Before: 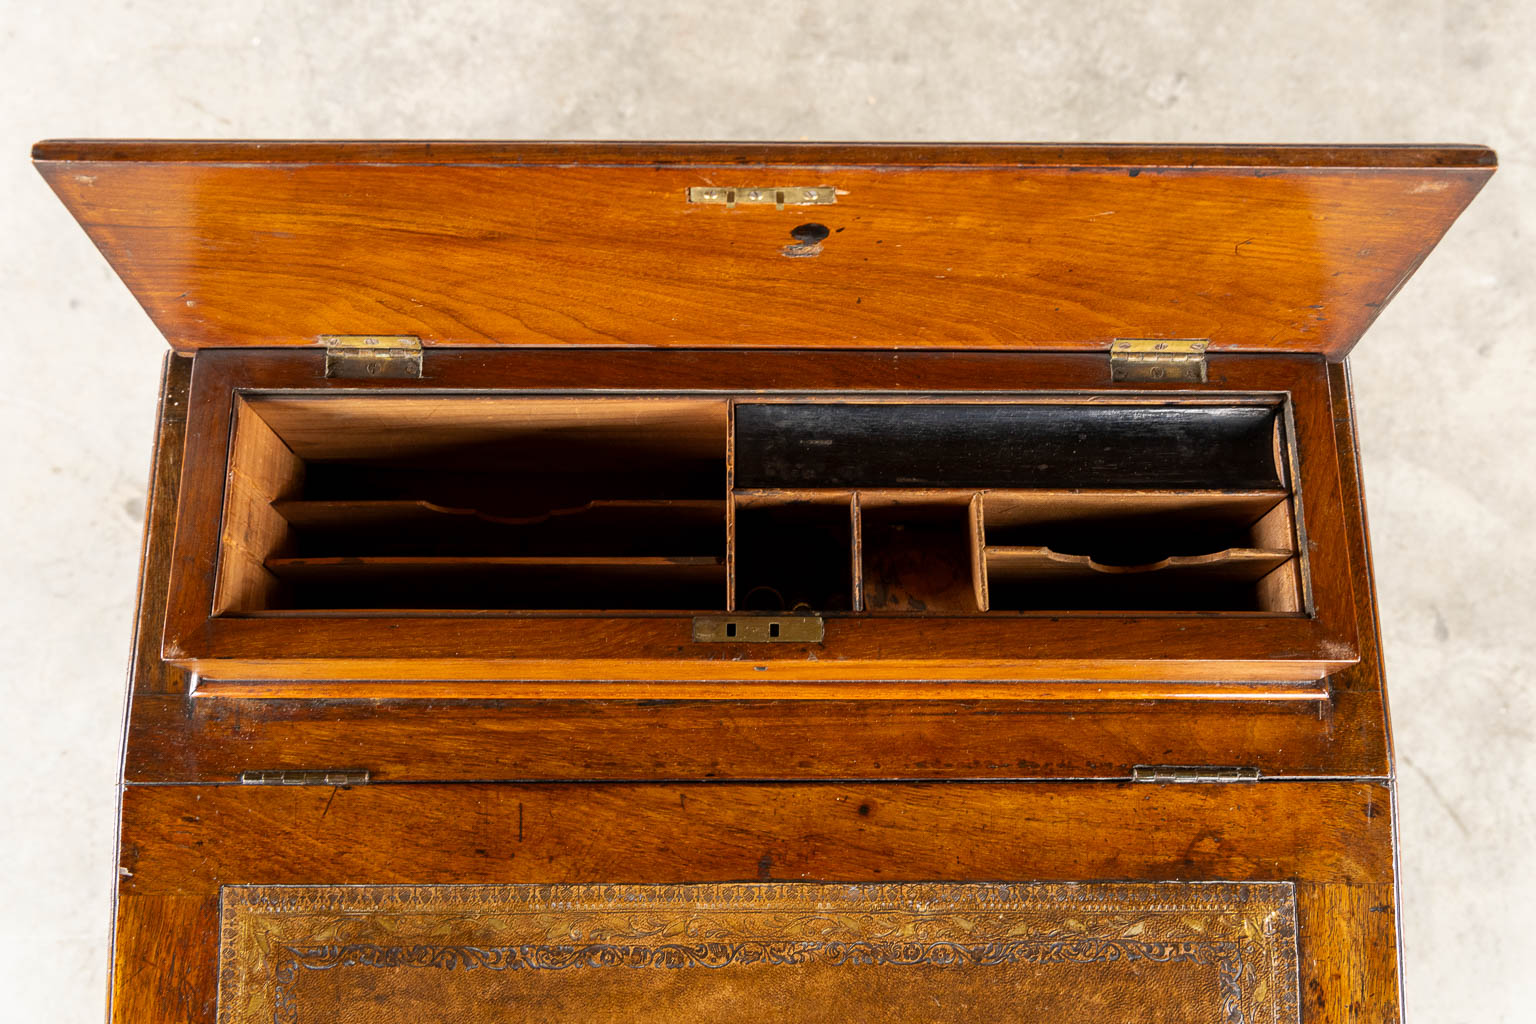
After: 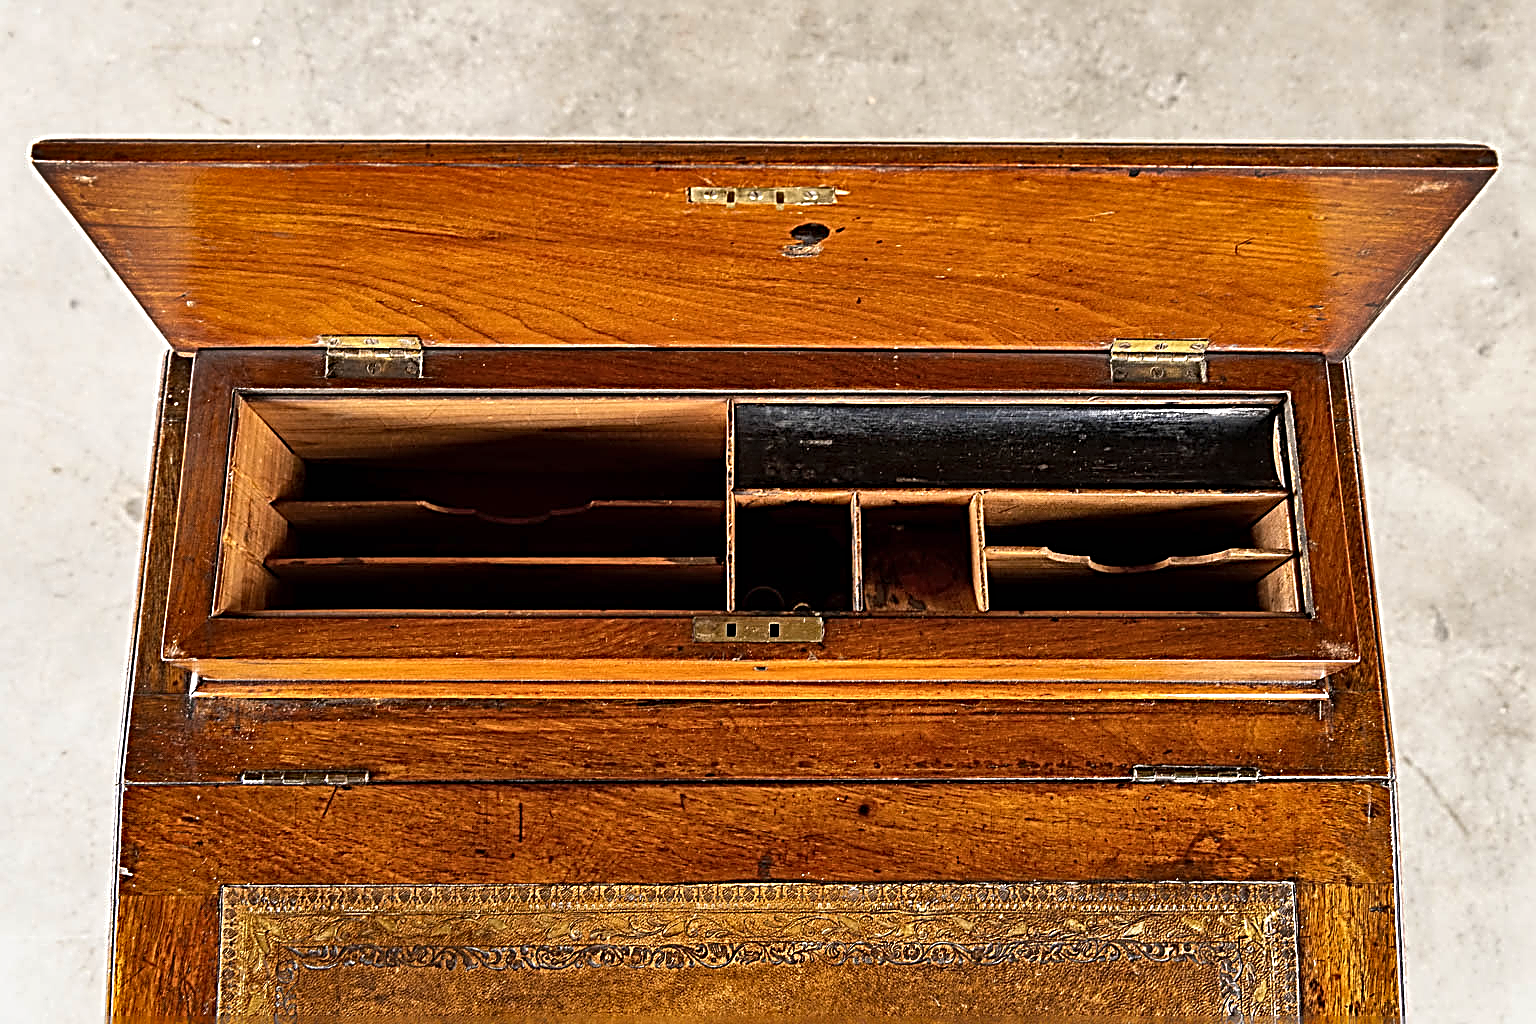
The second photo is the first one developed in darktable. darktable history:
shadows and highlights: soften with gaussian
sharpen: radius 3.19, amount 1.725
